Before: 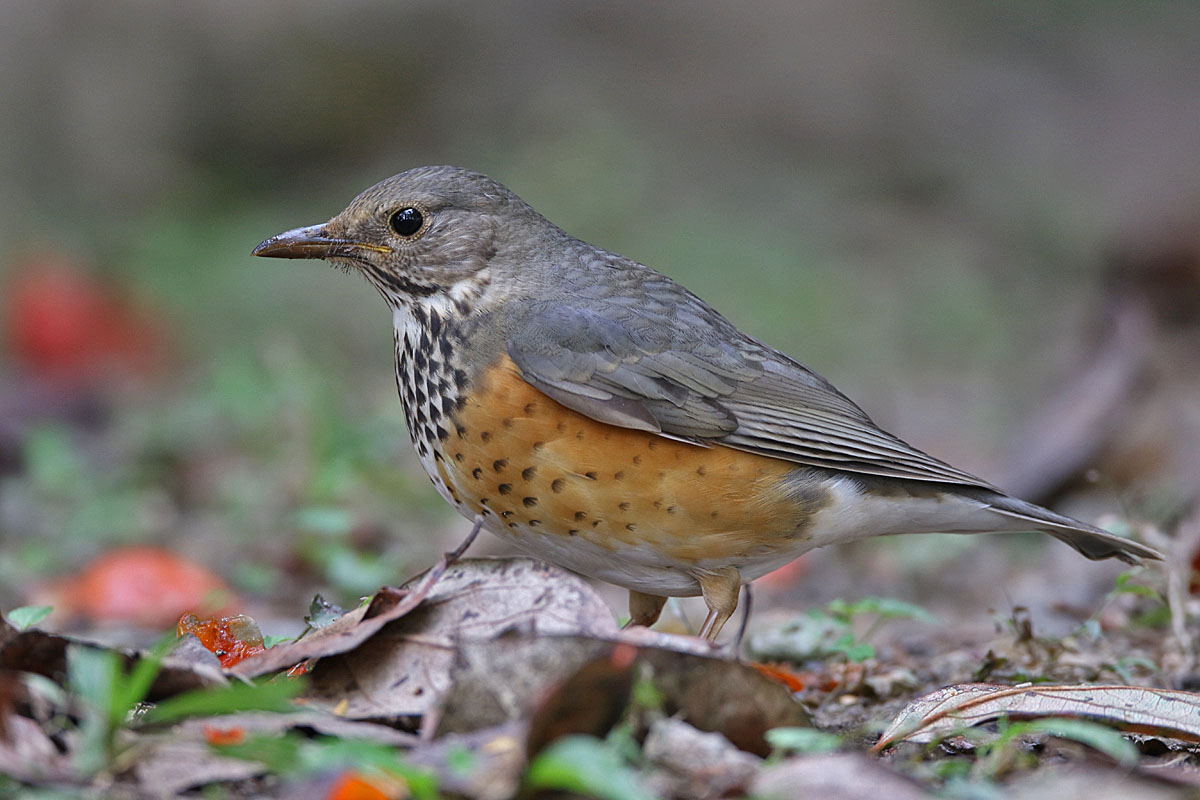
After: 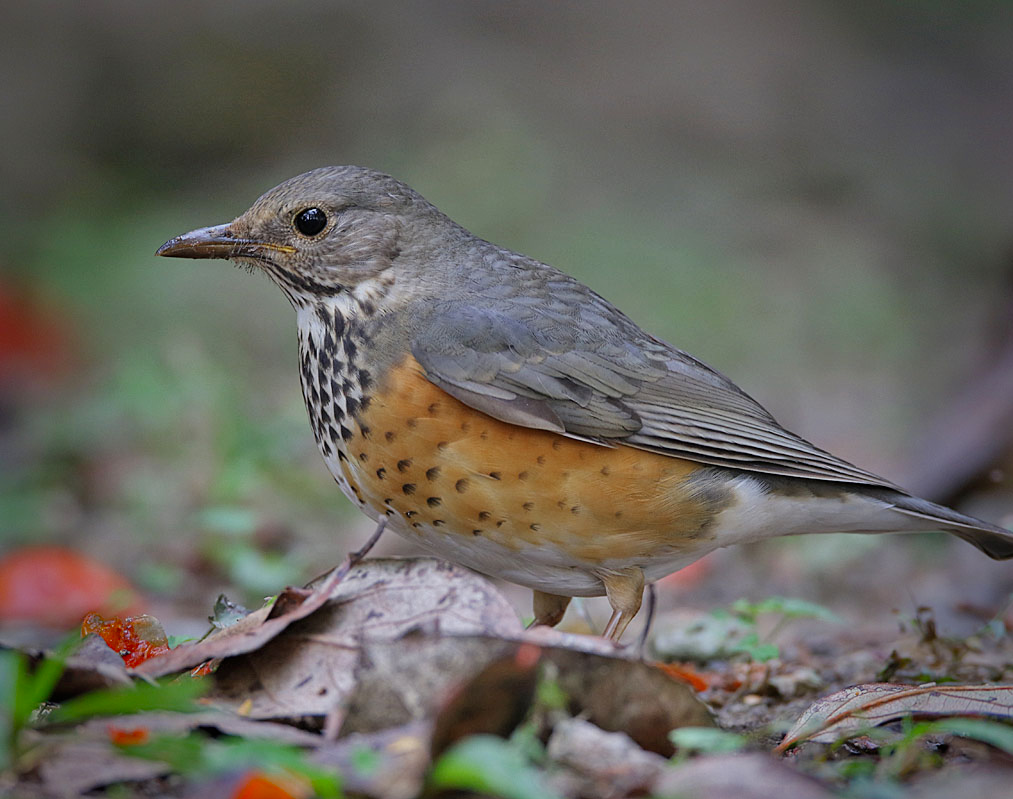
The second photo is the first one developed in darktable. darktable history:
crop: left 8.023%, right 7.505%
filmic rgb: black relative exposure -14.89 EV, white relative exposure 3 EV, target black luminance 0%, hardness 9.29, latitude 98.71%, contrast 0.914, shadows ↔ highlights balance 0.301%, color science v6 (2022), iterations of high-quality reconstruction 10
vignetting: fall-off start 68.28%, fall-off radius 29.44%, saturation 0.365, width/height ratio 0.986, shape 0.852
